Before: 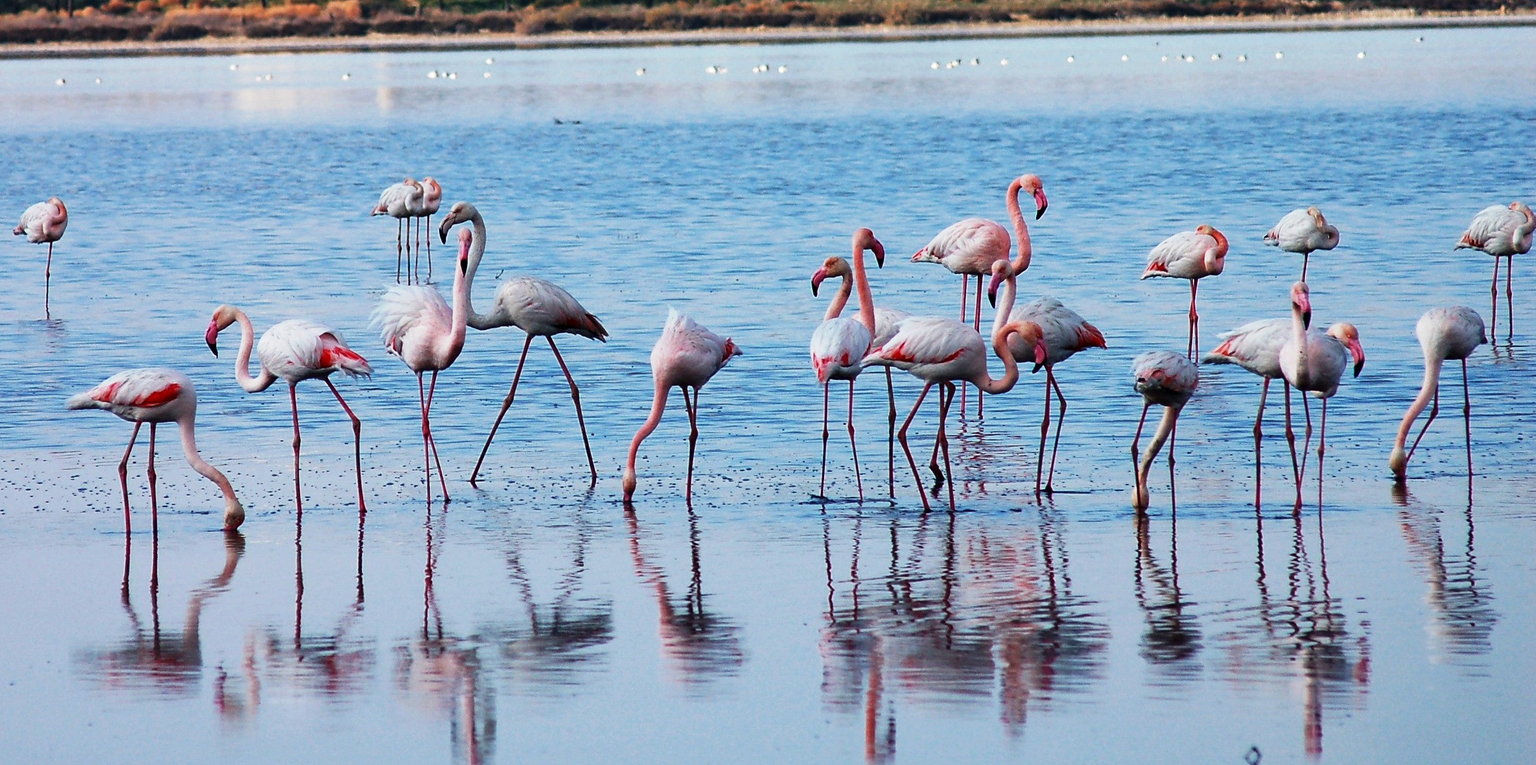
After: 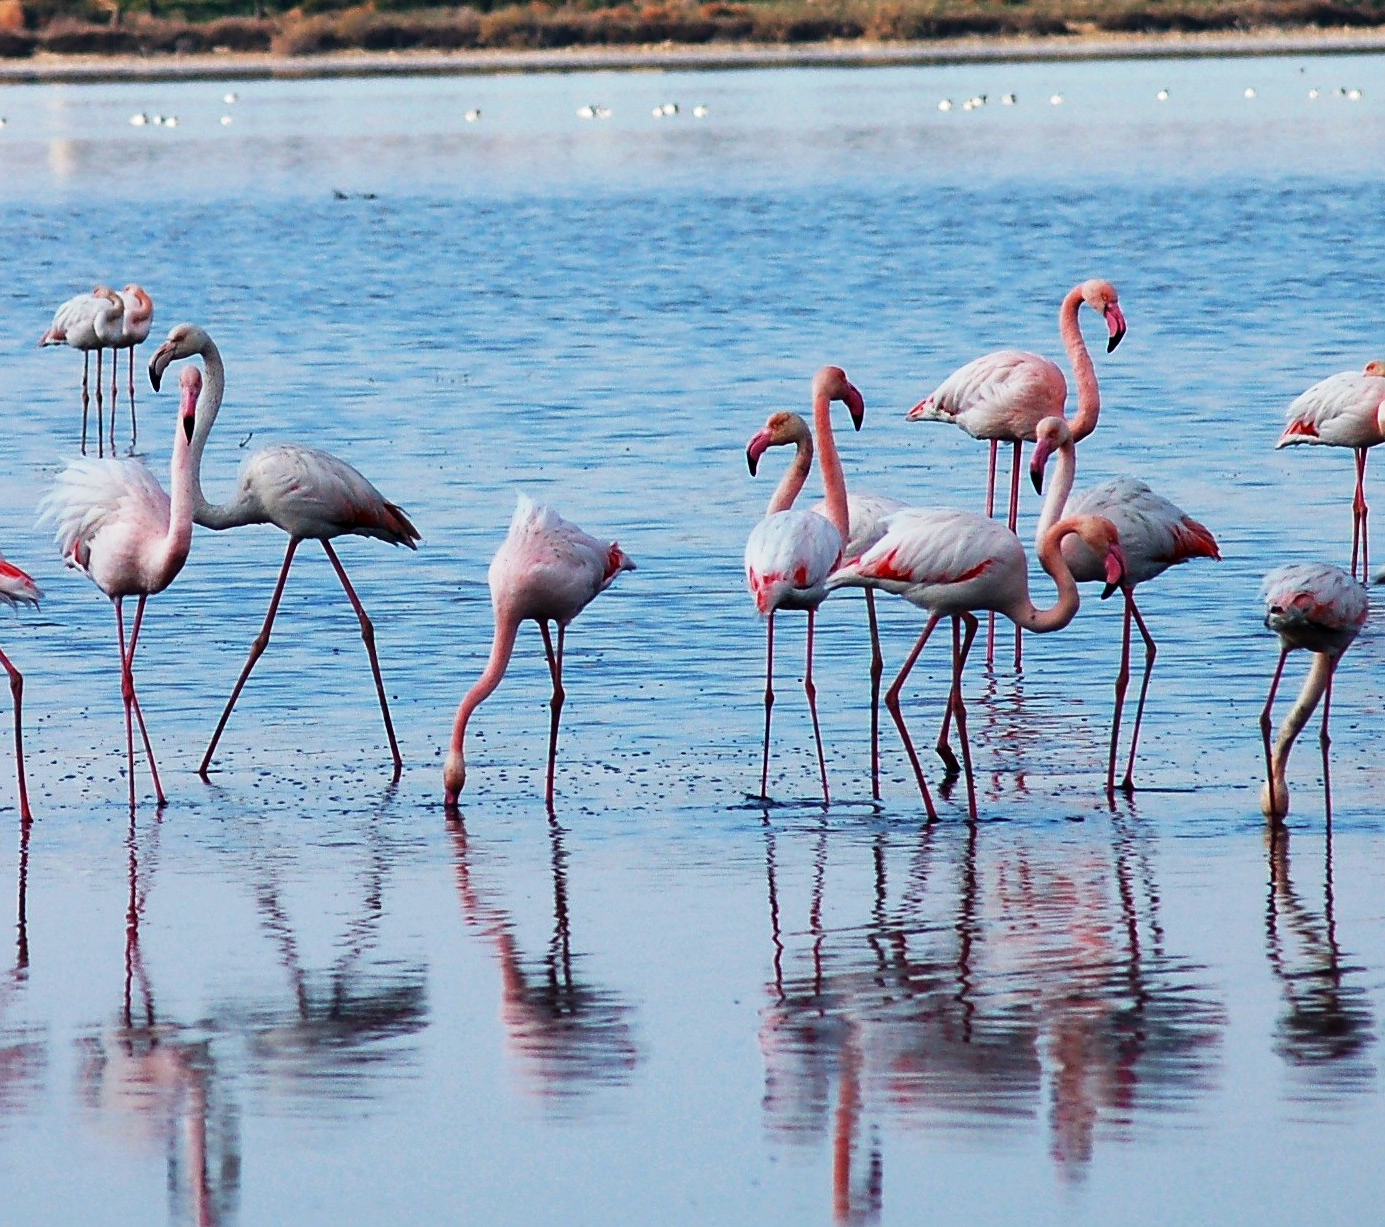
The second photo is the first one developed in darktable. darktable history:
crop and rotate: left 22.574%, right 21.255%
